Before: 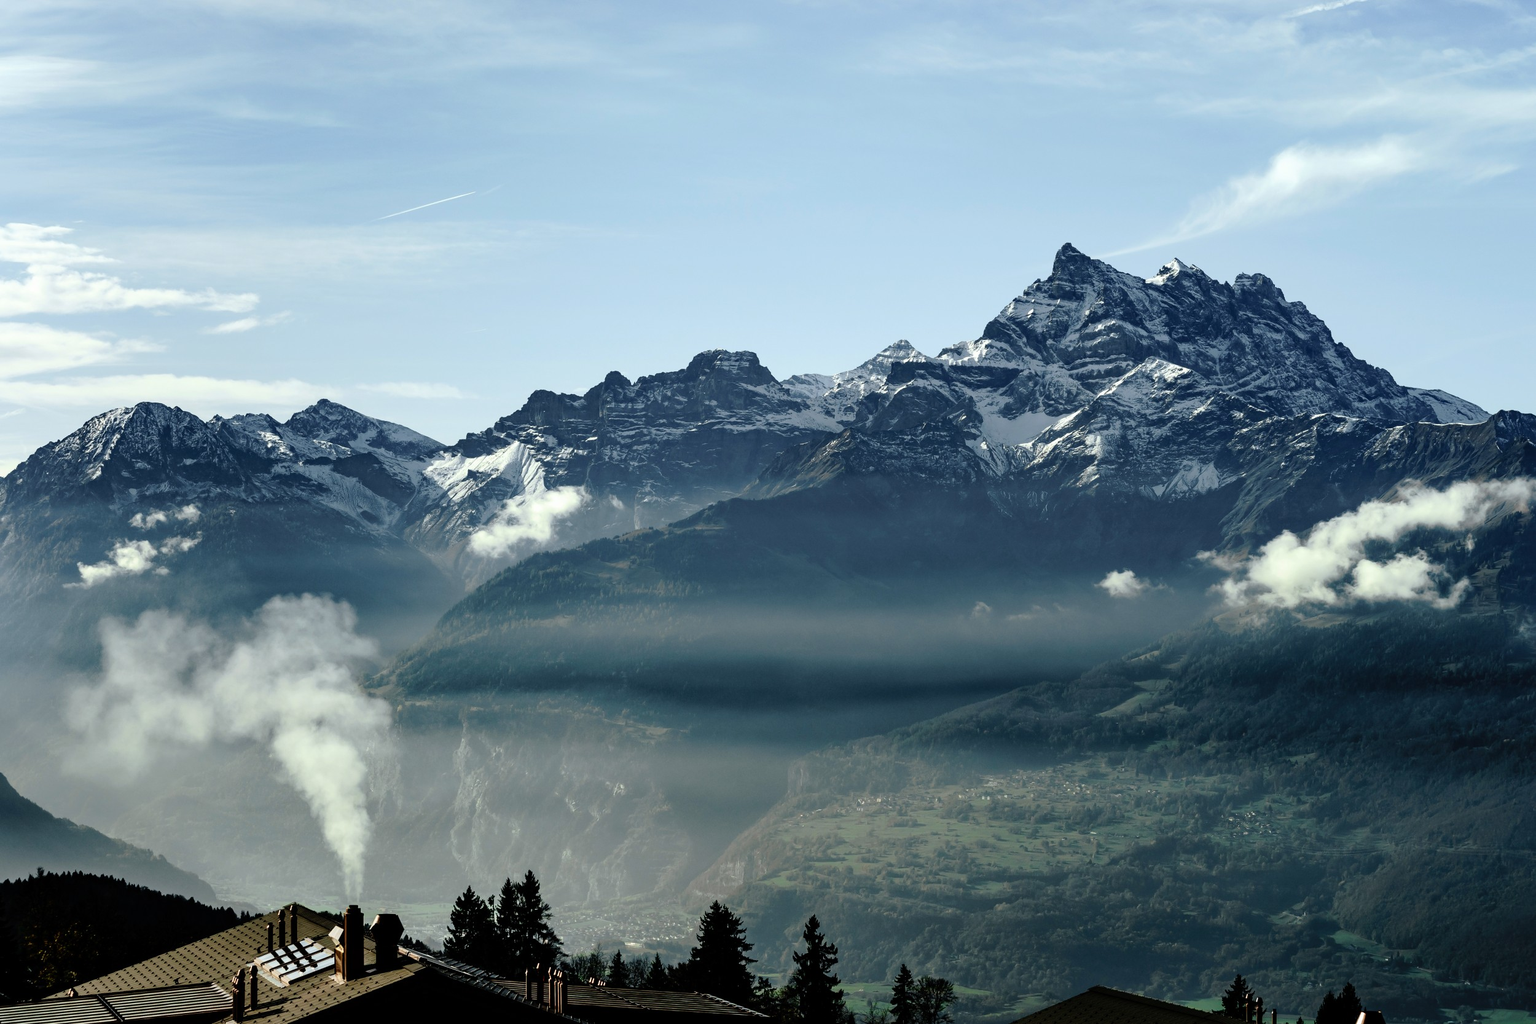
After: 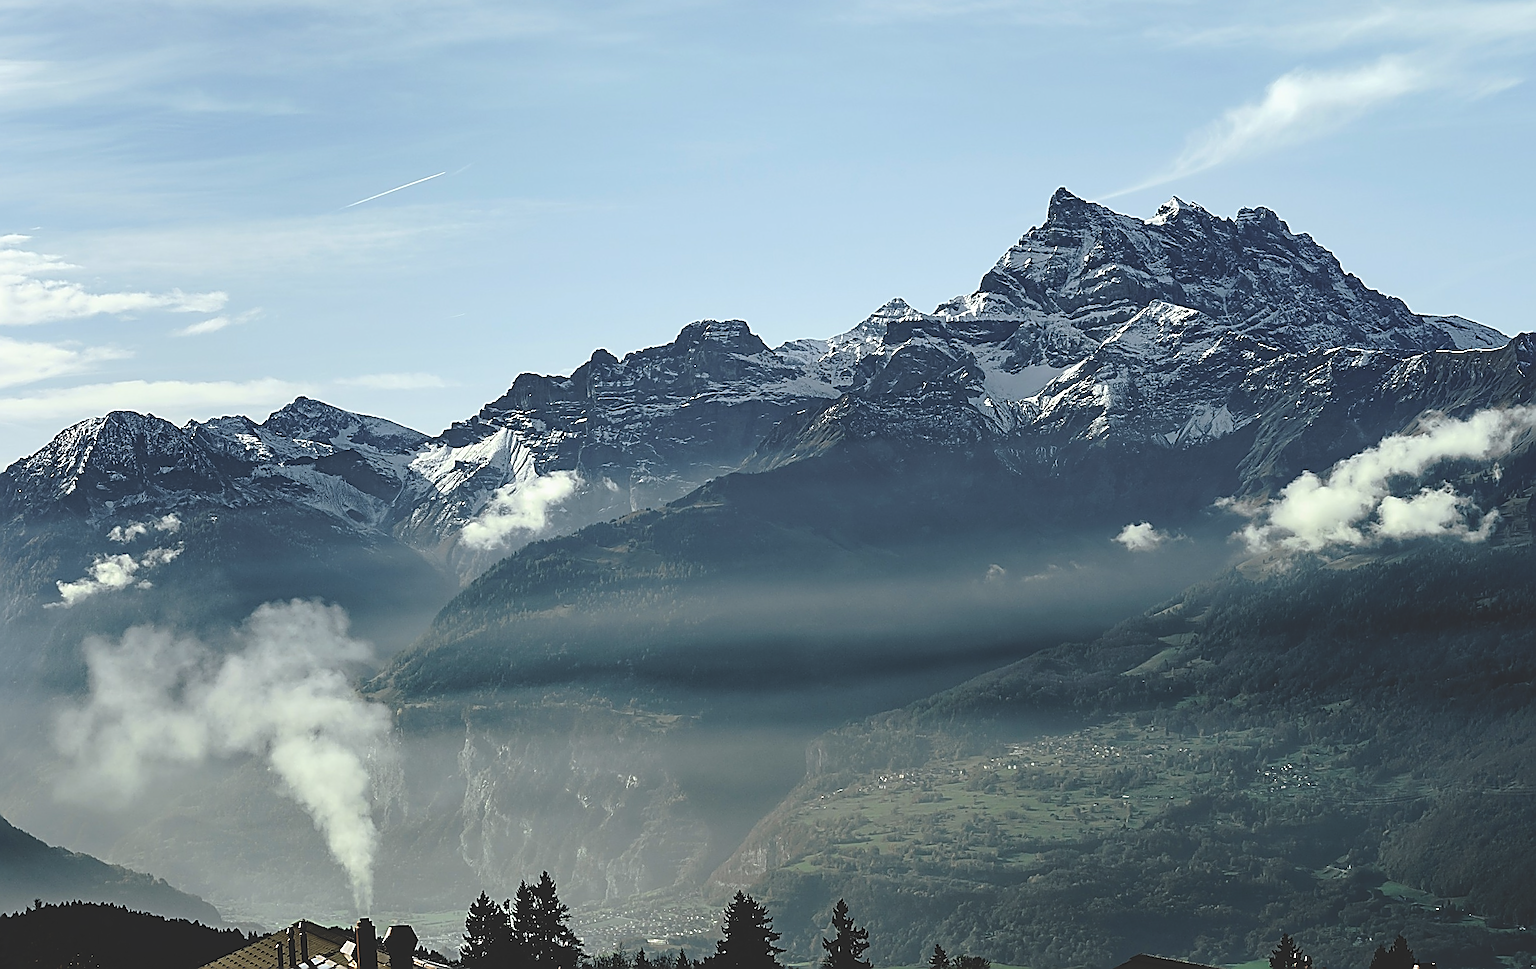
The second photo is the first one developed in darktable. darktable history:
white balance: emerald 1
exposure: black level correction -0.023, exposure -0.039 EV, compensate highlight preservation false
sharpen: amount 1.861
rotate and perspective: rotation -3.52°, crop left 0.036, crop right 0.964, crop top 0.081, crop bottom 0.919
